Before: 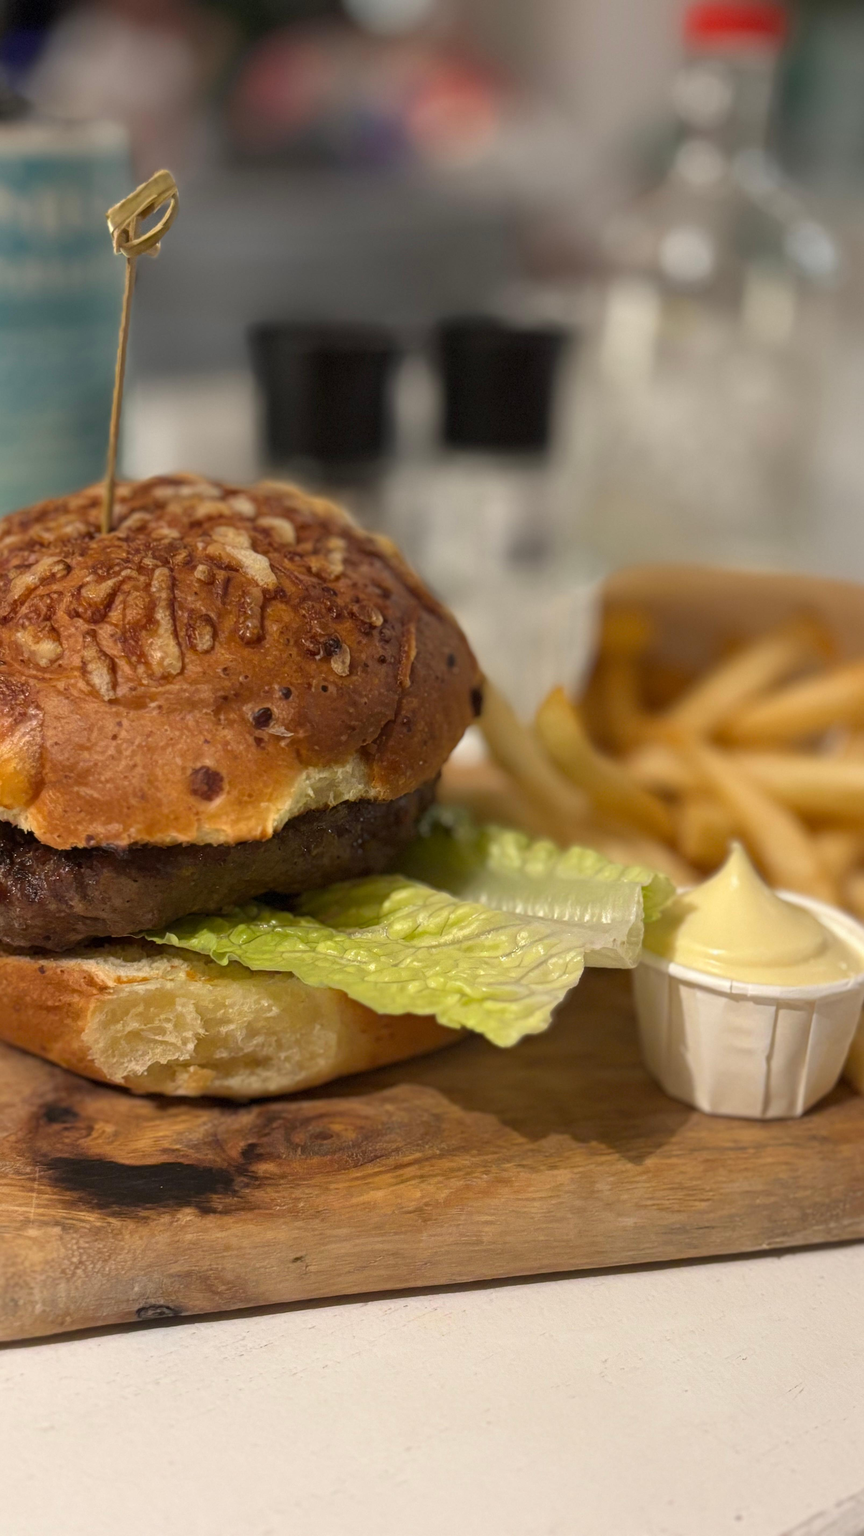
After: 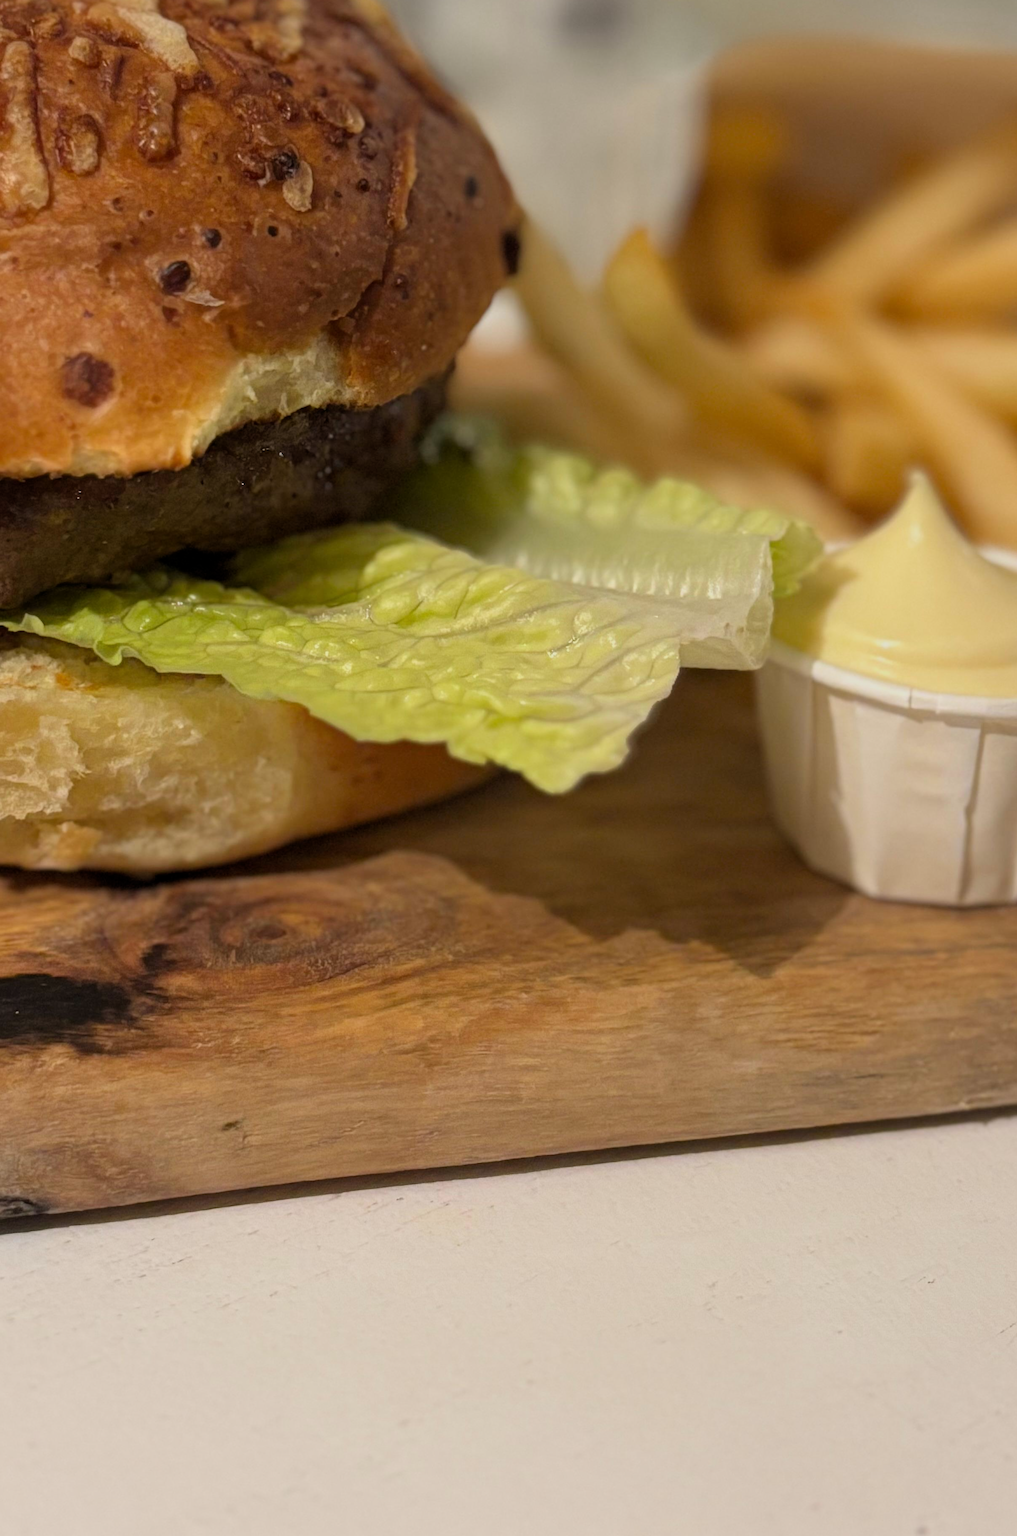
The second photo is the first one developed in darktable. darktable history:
filmic rgb: middle gray luminance 18.32%, black relative exposure -11.23 EV, white relative exposure 3.7 EV, threshold 2.94 EV, target black luminance 0%, hardness 5.85, latitude 57.06%, contrast 0.964, shadows ↔ highlights balance 49.4%, color science v6 (2022), iterations of high-quality reconstruction 0, enable highlight reconstruction true
crop and rotate: left 17.481%, top 35.258%, right 7.44%, bottom 0.933%
